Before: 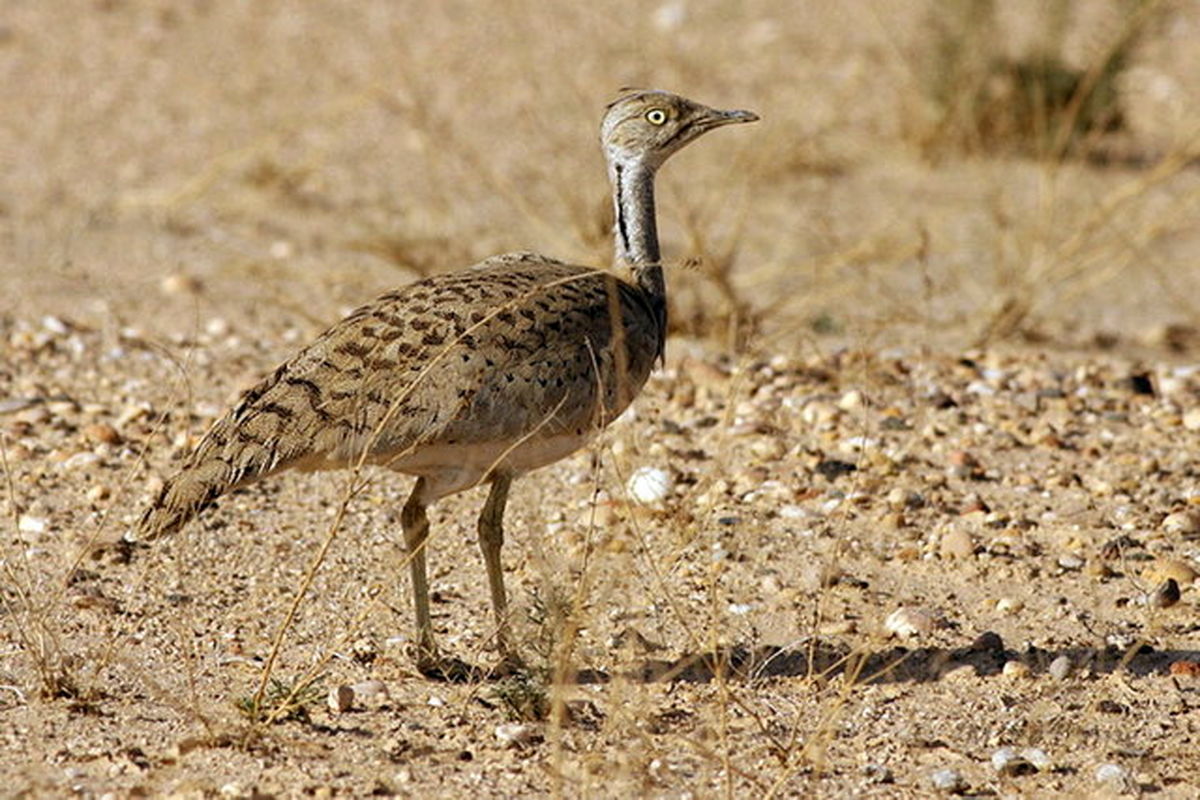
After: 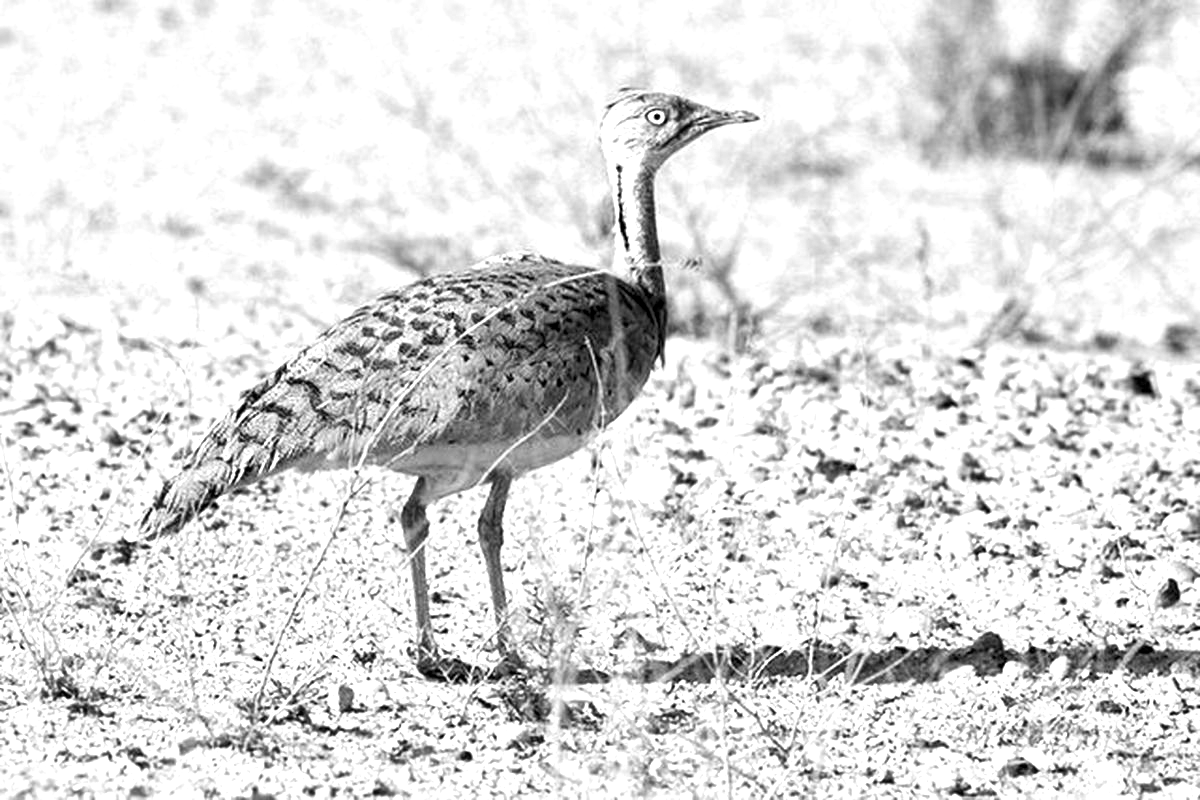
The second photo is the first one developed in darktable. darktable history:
contrast brightness saturation: contrast 0.08, saturation 0.2
shadows and highlights: radius 121.13, shadows 21.4, white point adjustment -9.72, highlights -14.39, soften with gaussian
color calibration: output gray [0.21, 0.42, 0.37, 0], gray › normalize channels true, illuminant same as pipeline (D50), adaptation XYZ, x 0.346, y 0.359, gamut compression 0
exposure: black level correction 0.001, exposure 2 EV, compensate highlight preservation false
